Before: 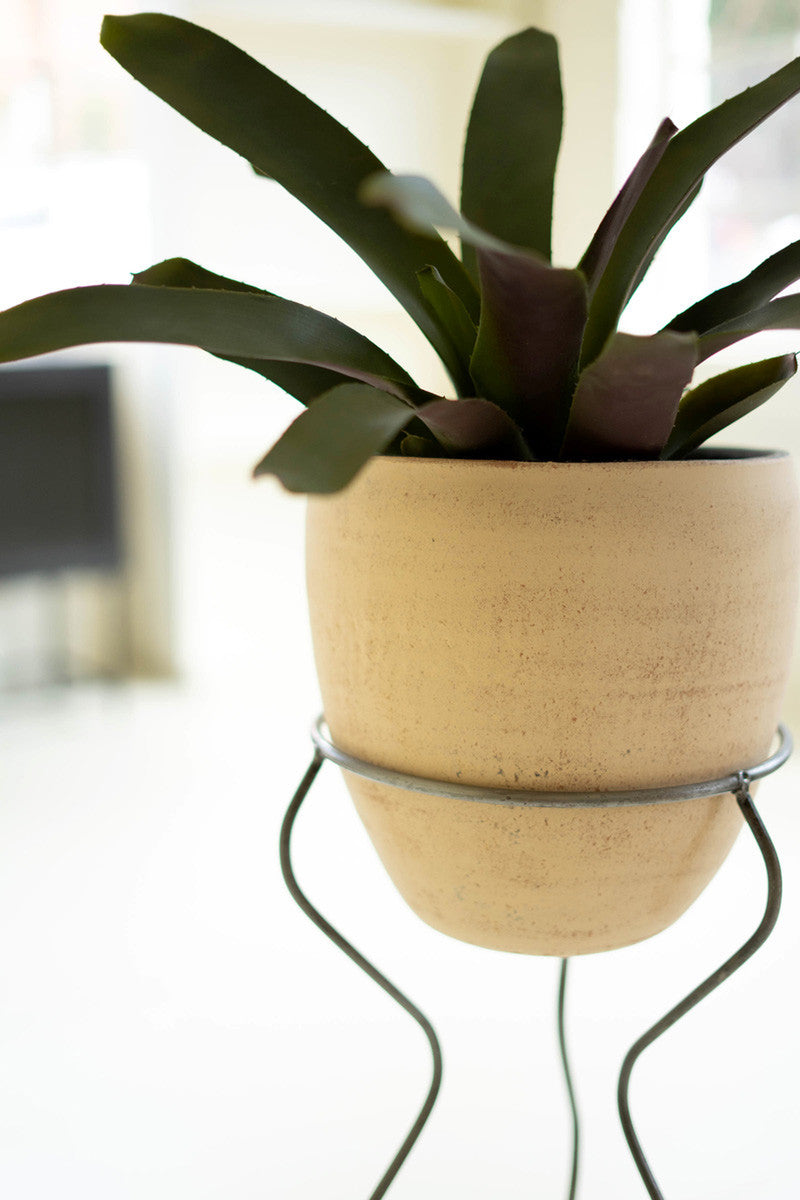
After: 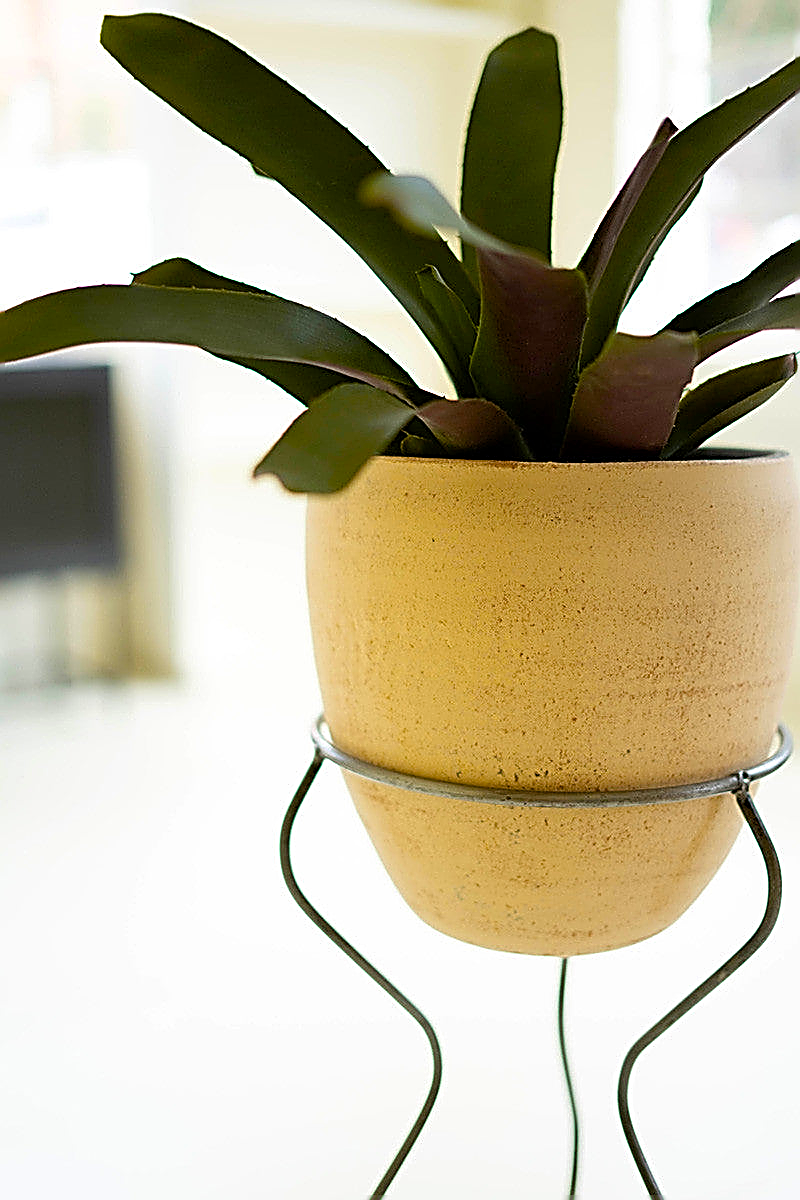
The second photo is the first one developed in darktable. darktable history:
color balance rgb: perceptual saturation grading › global saturation 36.03%, perceptual saturation grading › shadows 34.841%, global vibrance 3.054%
sharpen: amount 1.999
